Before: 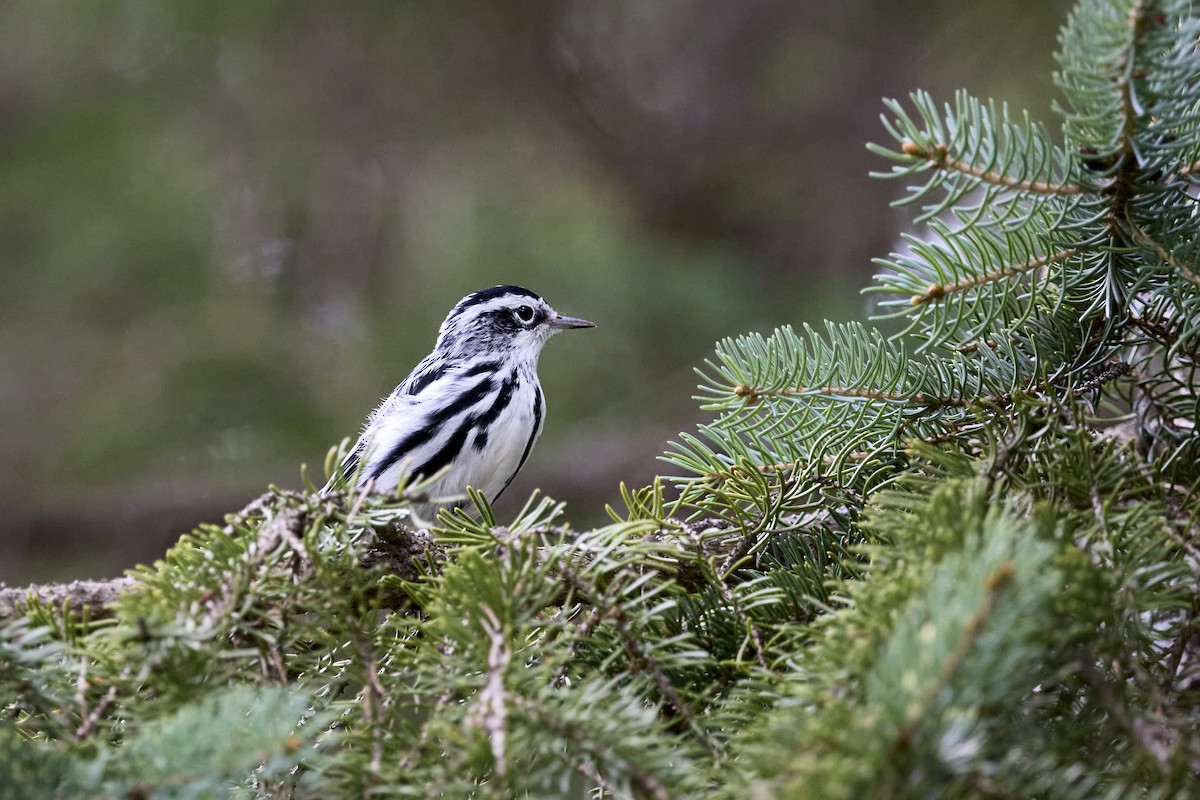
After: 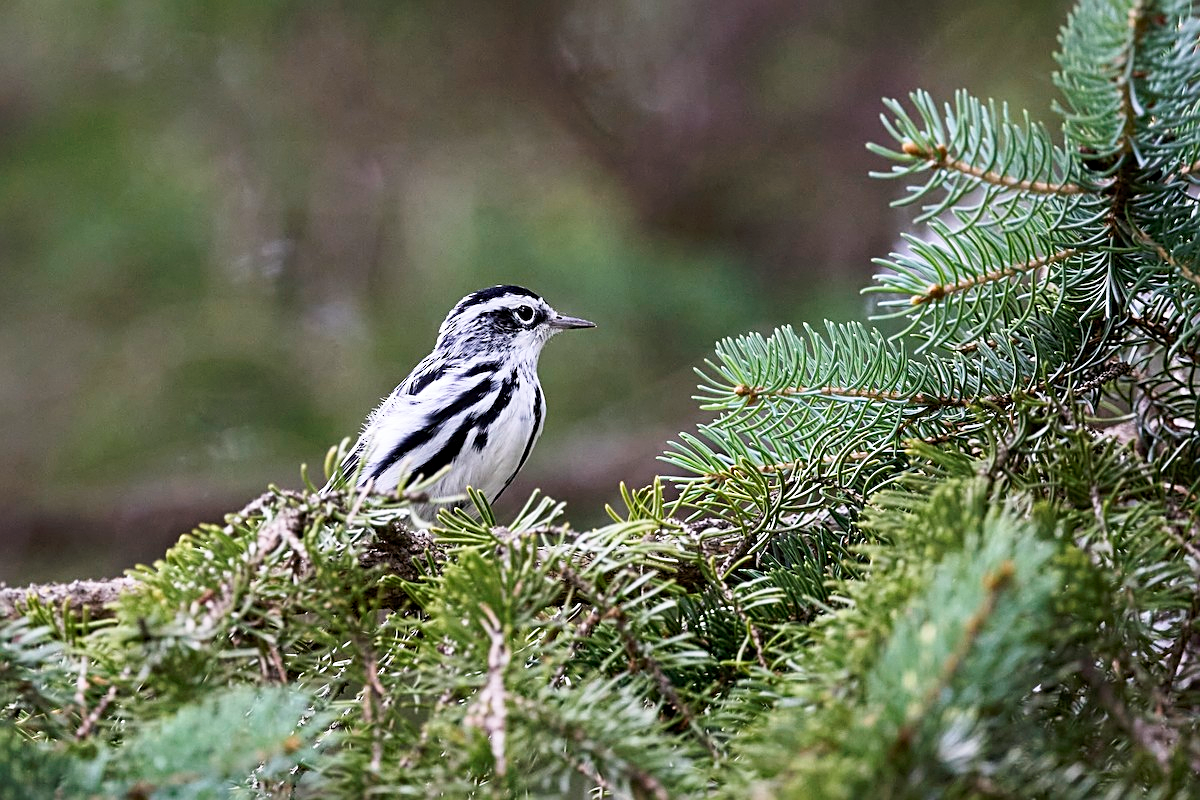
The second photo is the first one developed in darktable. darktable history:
tone curve: curves: ch0 [(0, 0) (0.003, 0.019) (0.011, 0.022) (0.025, 0.03) (0.044, 0.049) (0.069, 0.08) (0.1, 0.111) (0.136, 0.144) (0.177, 0.189) (0.224, 0.23) (0.277, 0.285) (0.335, 0.356) (0.399, 0.428) (0.468, 0.511) (0.543, 0.597) (0.623, 0.682) (0.709, 0.773) (0.801, 0.865) (0.898, 0.945) (1, 1)], preserve colors none
sharpen: on, module defaults
